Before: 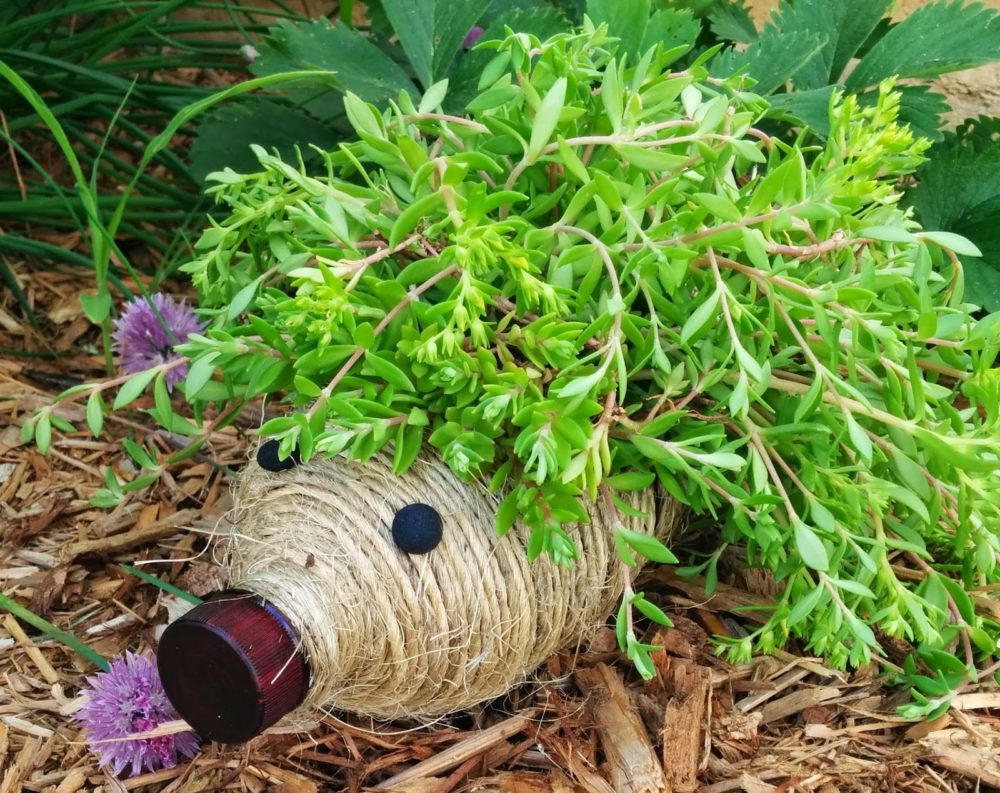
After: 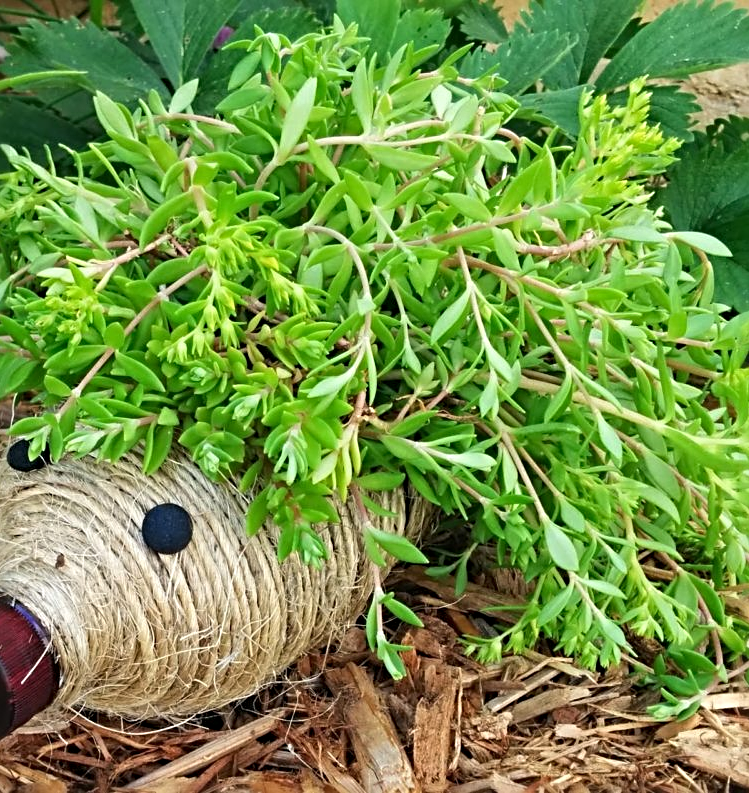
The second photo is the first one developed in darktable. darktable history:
crop and rotate: left 25.072%
sharpen: radius 3.97
